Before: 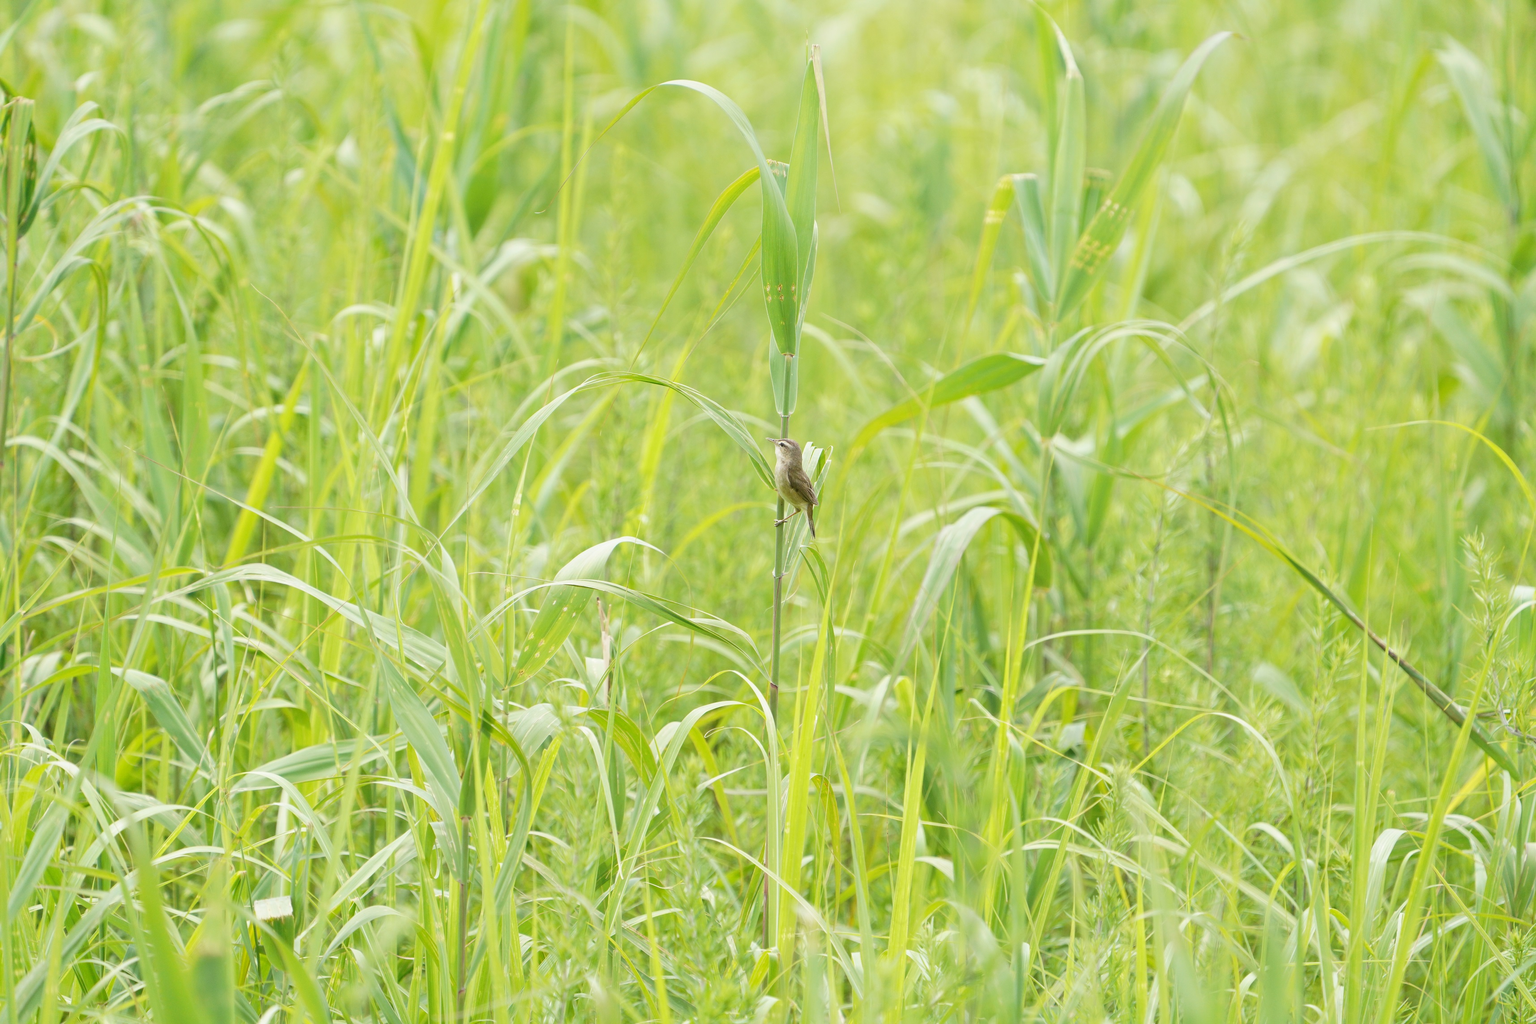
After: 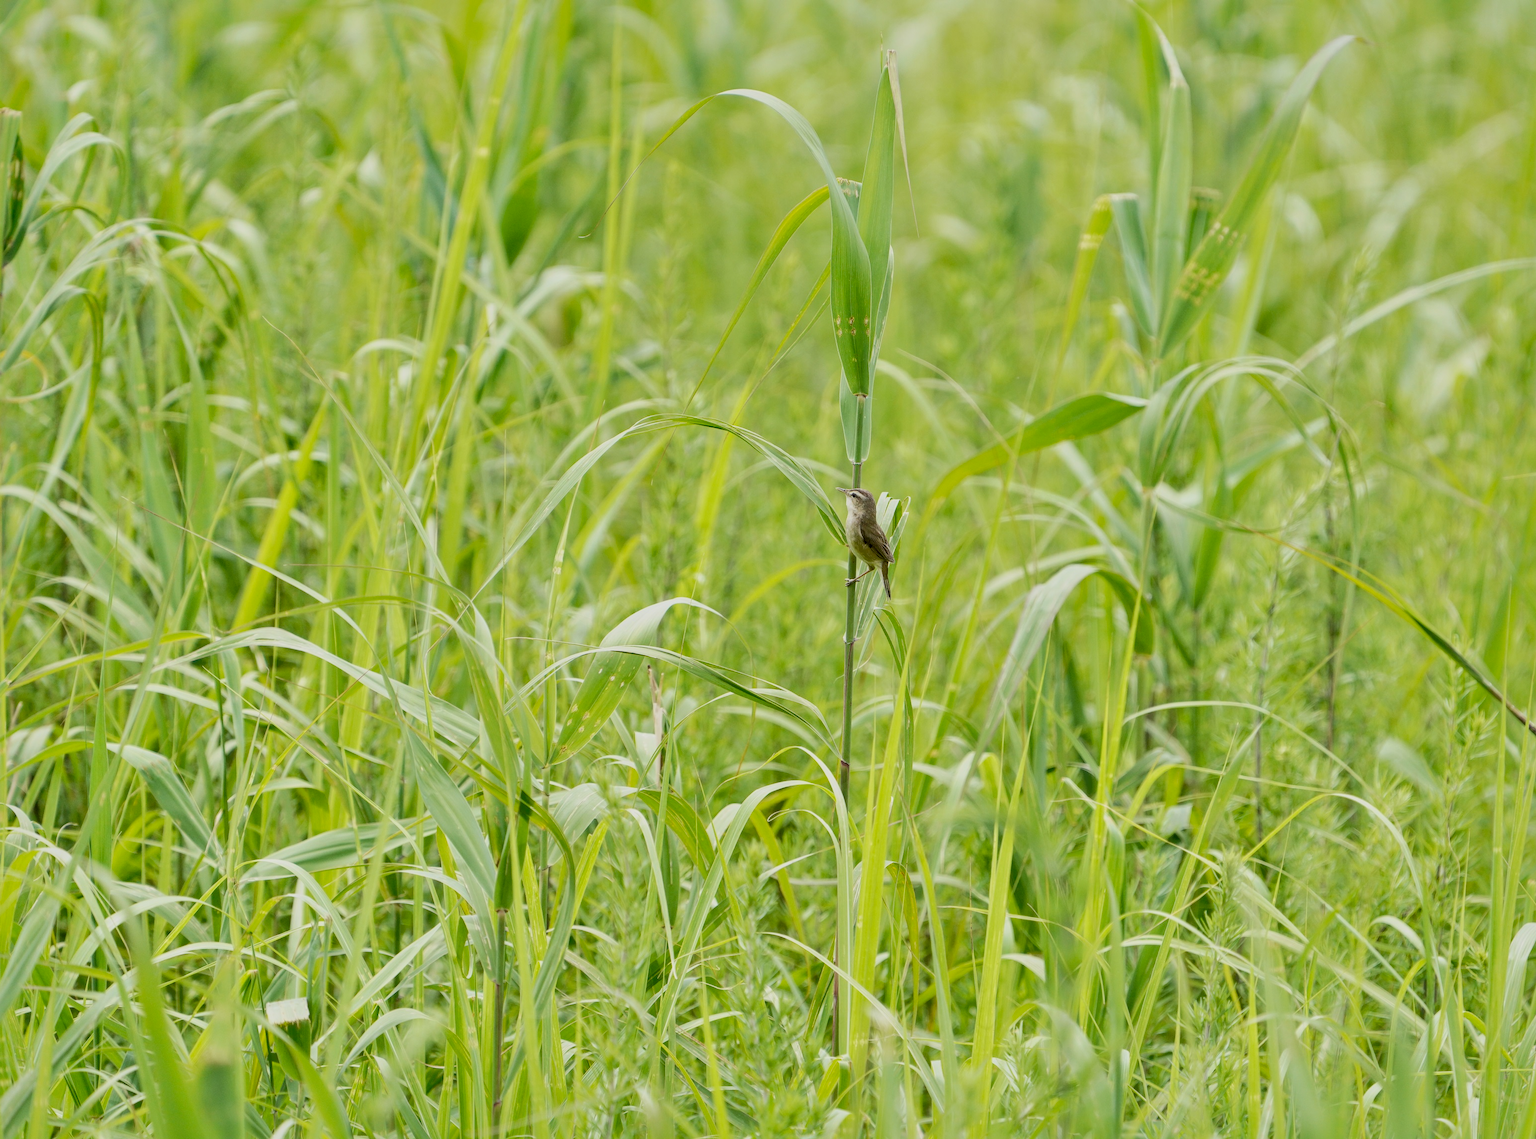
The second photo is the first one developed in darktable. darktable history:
shadows and highlights: on, module defaults
crop and rotate: left 0.992%, right 9.17%
filmic rgb: black relative exposure -7.65 EV, white relative exposure 4.56 EV, threshold 5.98 EV, hardness 3.61, contrast 1.06, color science v6 (2022), enable highlight reconstruction true
local contrast: highlights 60%, shadows 60%, detail 160%
